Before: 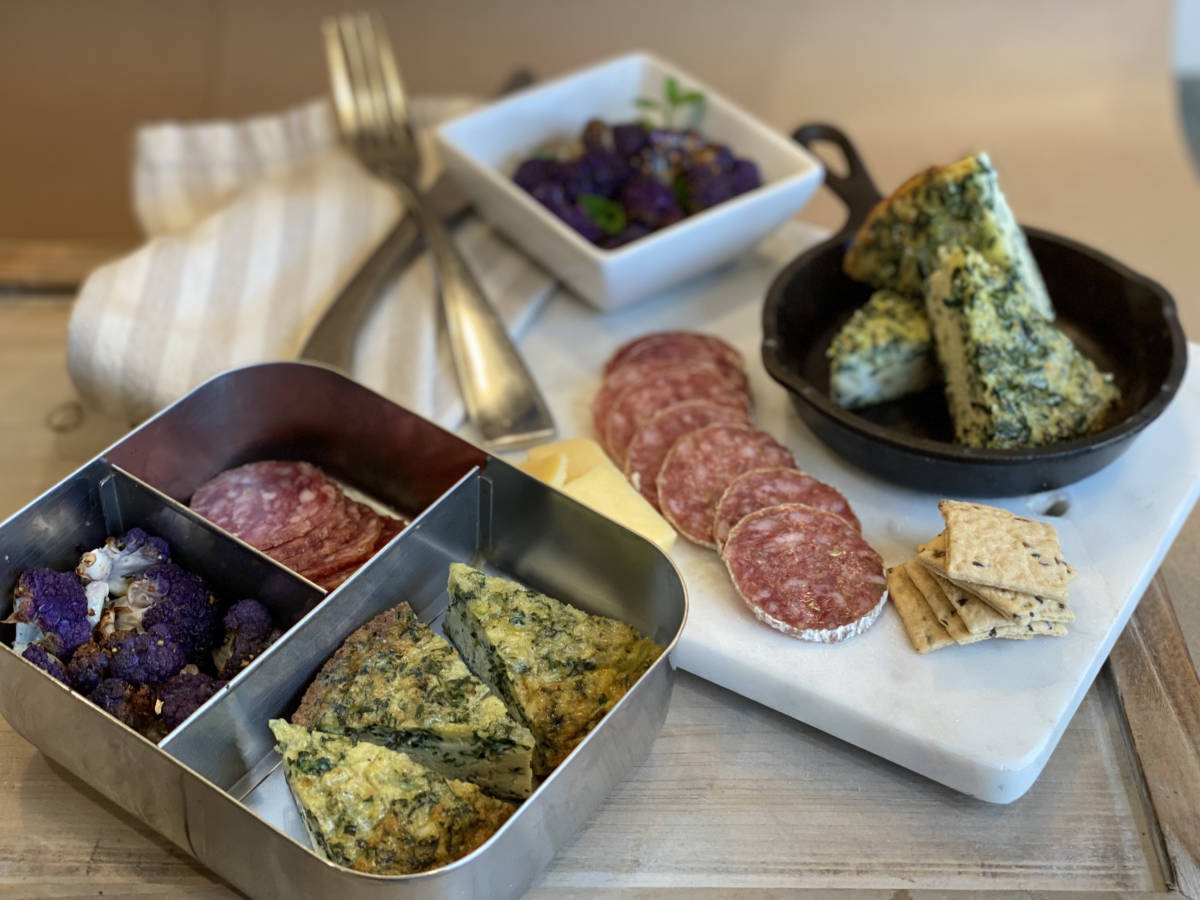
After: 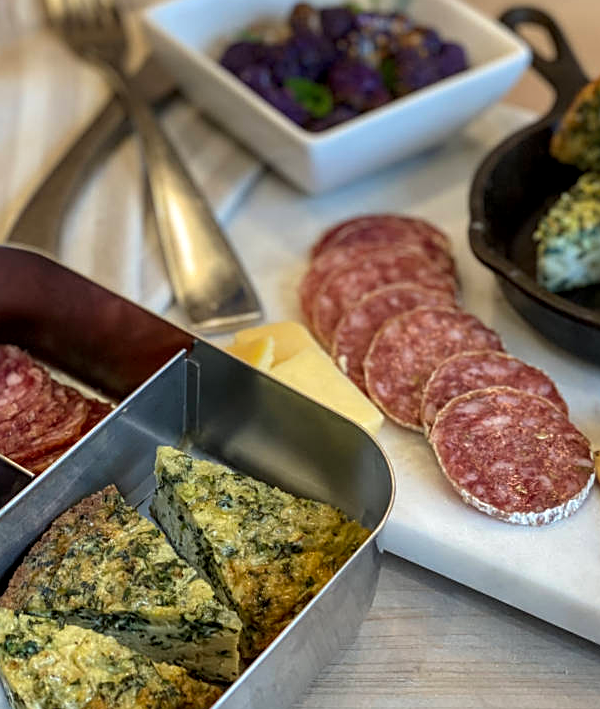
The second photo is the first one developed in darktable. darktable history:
crop and rotate: angle 0.022°, left 24.474%, top 13.028%, right 25.49%, bottom 8.086%
local contrast: on, module defaults
sharpen: on, module defaults
